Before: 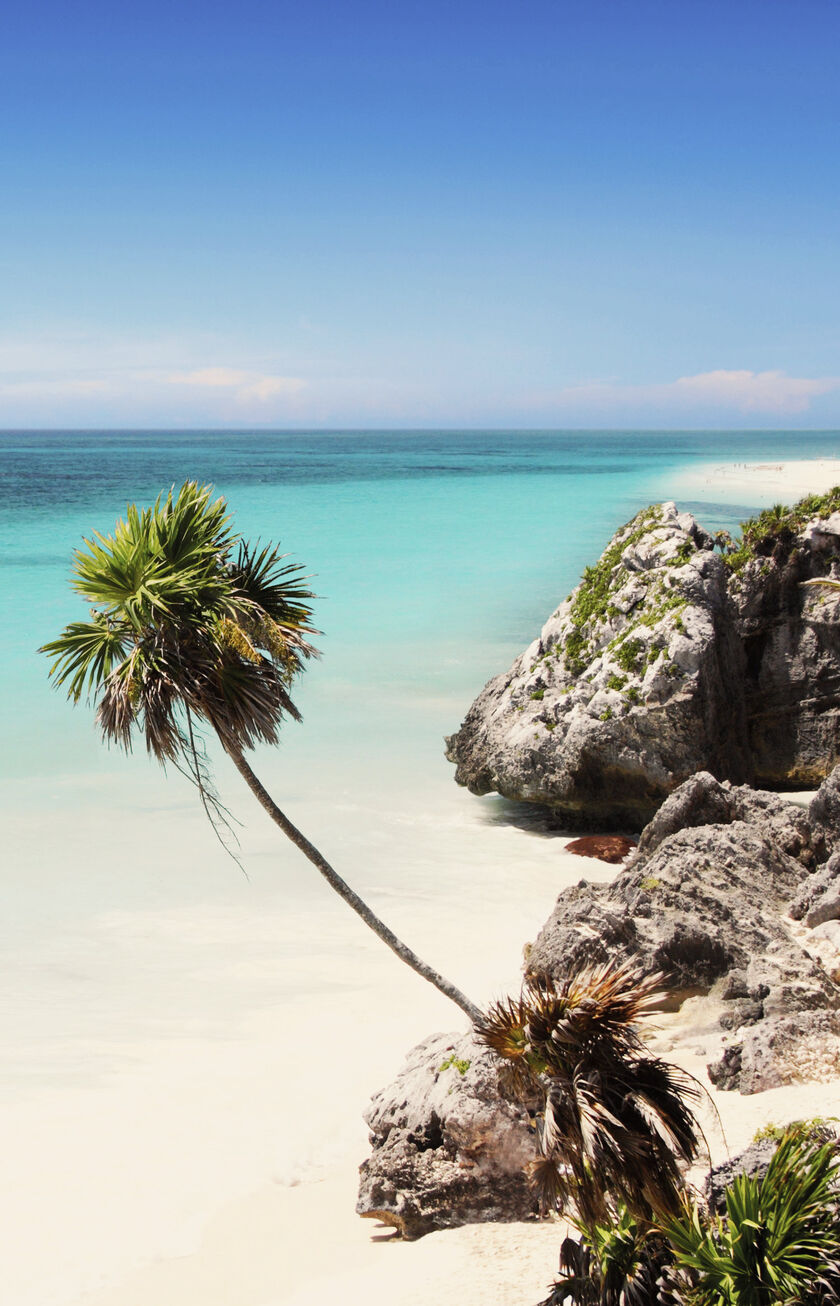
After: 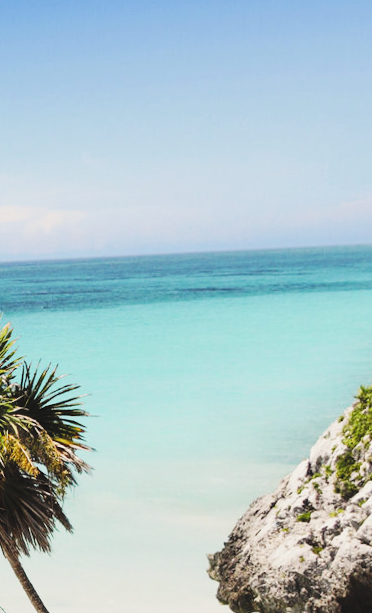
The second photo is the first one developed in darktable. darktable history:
tone curve: curves: ch0 [(0, 0) (0.003, 0.065) (0.011, 0.072) (0.025, 0.09) (0.044, 0.104) (0.069, 0.116) (0.1, 0.127) (0.136, 0.15) (0.177, 0.184) (0.224, 0.223) (0.277, 0.28) (0.335, 0.361) (0.399, 0.443) (0.468, 0.525) (0.543, 0.616) (0.623, 0.713) (0.709, 0.79) (0.801, 0.866) (0.898, 0.933) (1, 1)], preserve colors none
rotate and perspective: rotation 1.69°, lens shift (vertical) -0.023, lens shift (horizontal) -0.291, crop left 0.025, crop right 0.988, crop top 0.092, crop bottom 0.842
crop: left 20.248%, top 10.86%, right 35.675%, bottom 34.321%
filmic rgb: black relative exposure -9.5 EV, white relative exposure 3.02 EV, hardness 6.12
